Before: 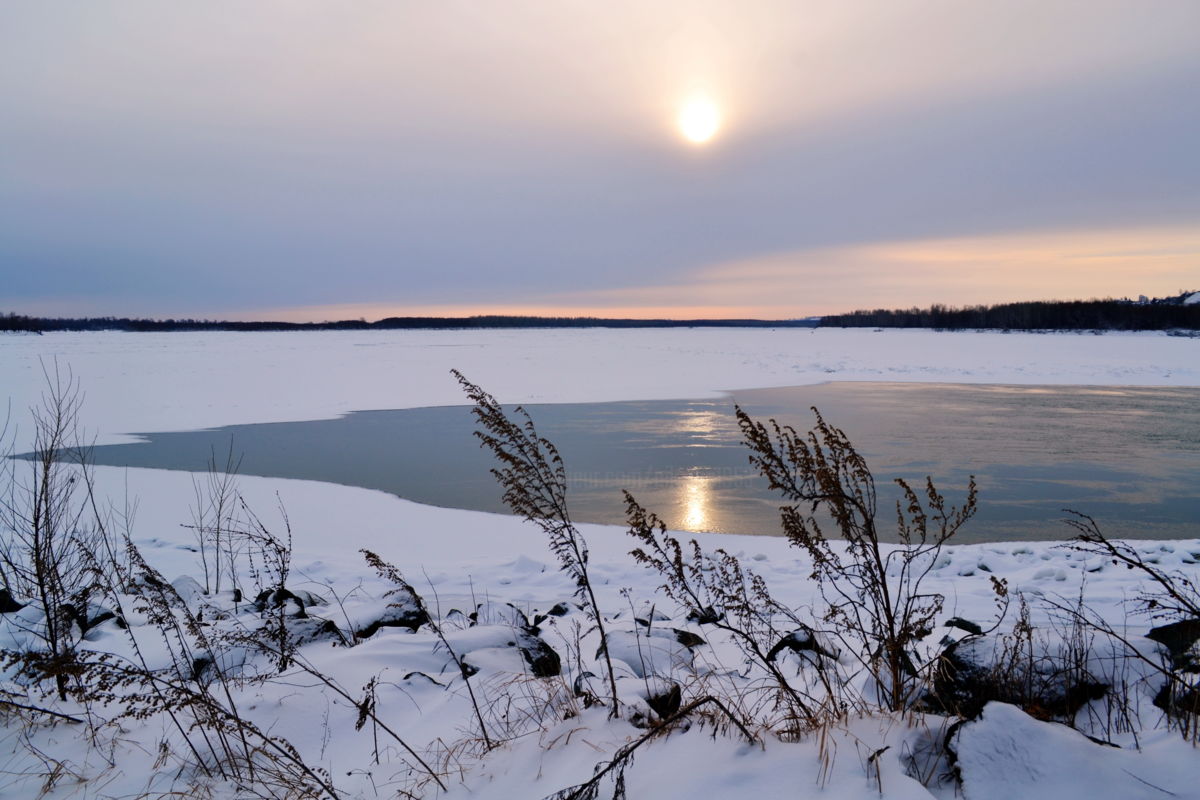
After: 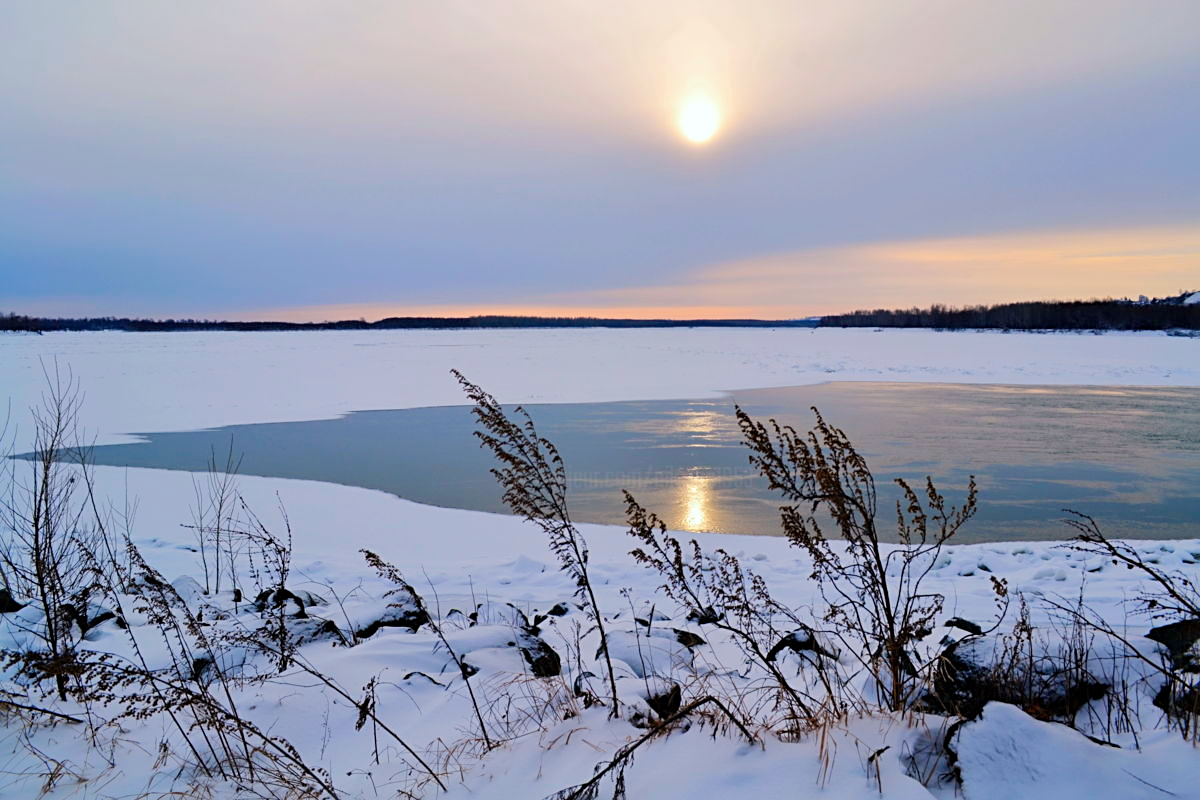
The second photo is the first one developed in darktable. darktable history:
shadows and highlights: radius 125.46, shadows 21.19, highlights -21.19, low approximation 0.01
color balance rgb: perceptual saturation grading › global saturation 25%, perceptual brilliance grading › mid-tones 10%, perceptual brilliance grading › shadows 15%, global vibrance 20%
sharpen: radius 2.529, amount 0.323
white balance: red 0.978, blue 0.999
